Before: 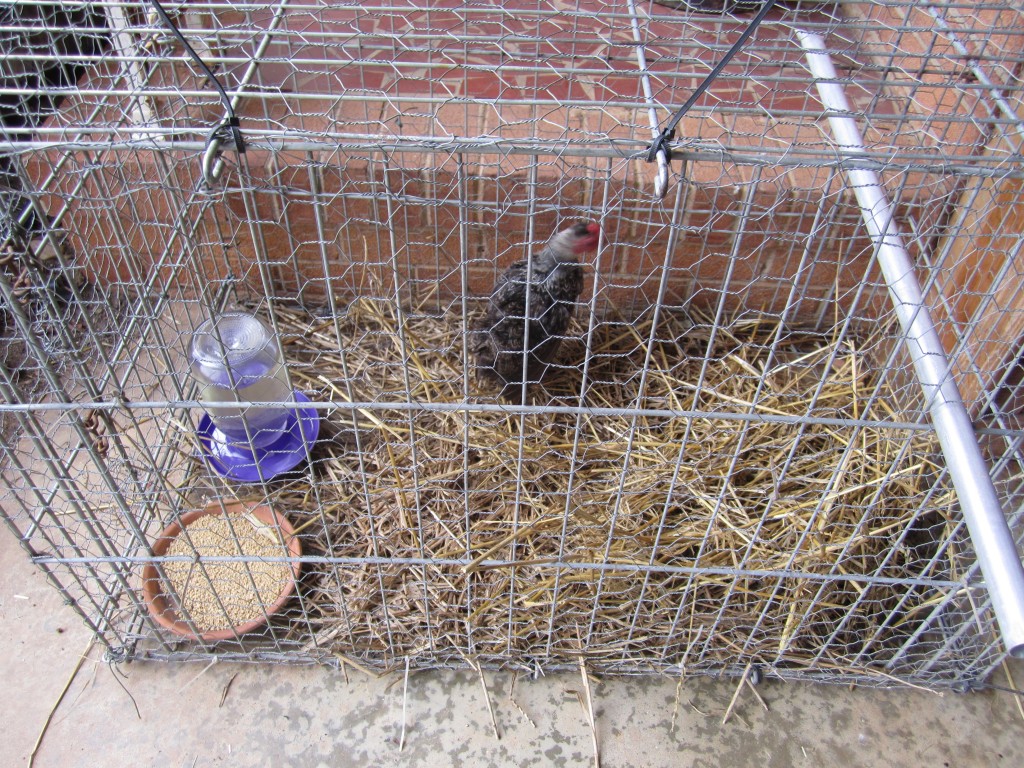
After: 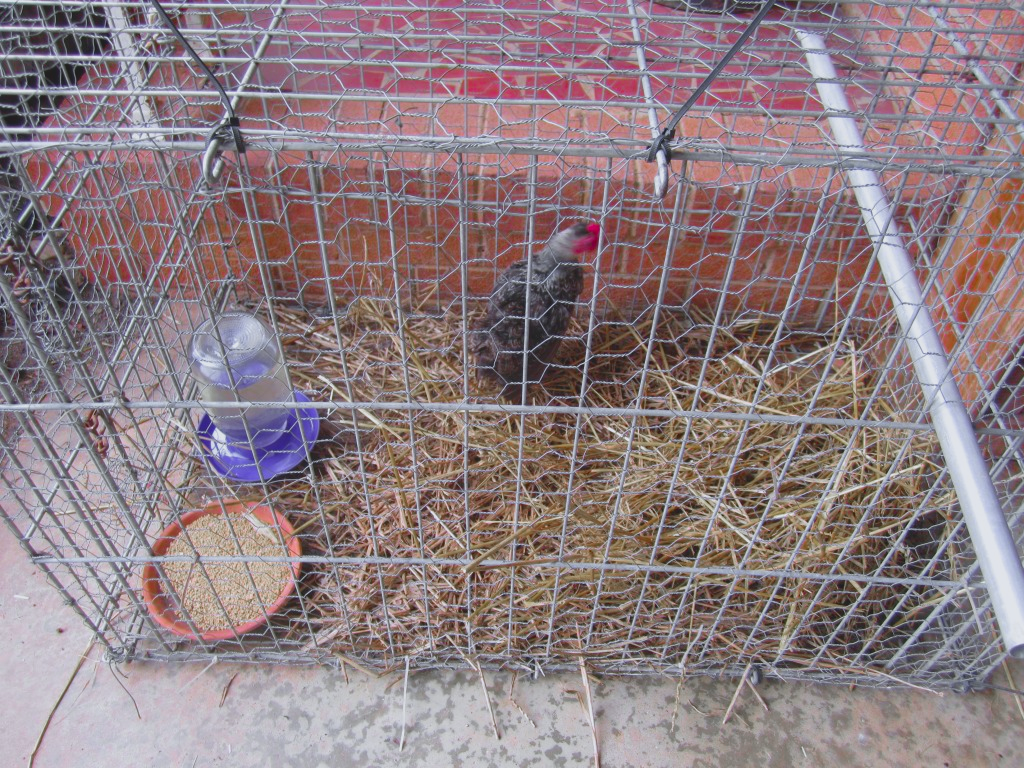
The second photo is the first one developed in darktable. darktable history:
contrast brightness saturation: contrast -0.19, saturation 0.19
color zones: curves: ch0 [(0, 0.48) (0.209, 0.398) (0.305, 0.332) (0.429, 0.493) (0.571, 0.5) (0.714, 0.5) (0.857, 0.5) (1, 0.48)]; ch1 [(0, 0.736) (0.143, 0.625) (0.225, 0.371) (0.429, 0.256) (0.571, 0.241) (0.714, 0.213) (0.857, 0.48) (1, 0.736)]; ch2 [(0, 0.448) (0.143, 0.498) (0.286, 0.5) (0.429, 0.5) (0.571, 0.5) (0.714, 0.5) (0.857, 0.5) (1, 0.448)]
color correction: highlights a* -0.772, highlights b* -8.92
